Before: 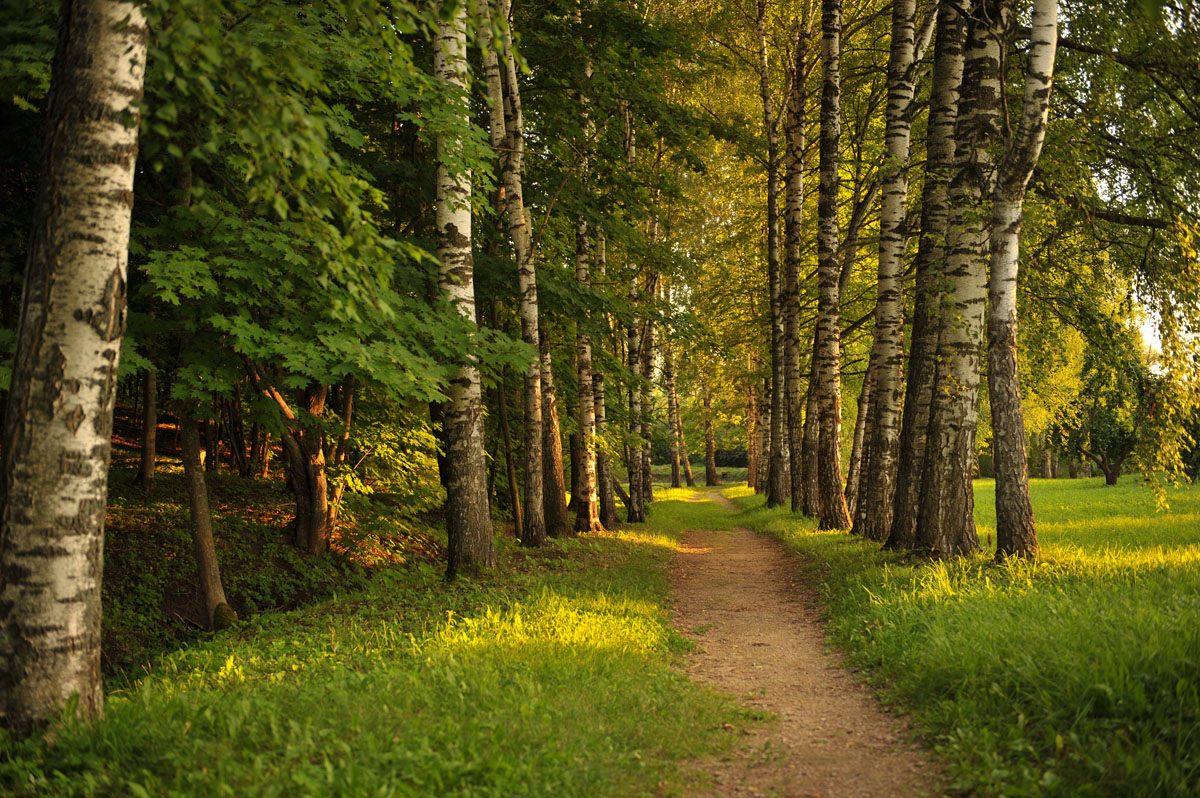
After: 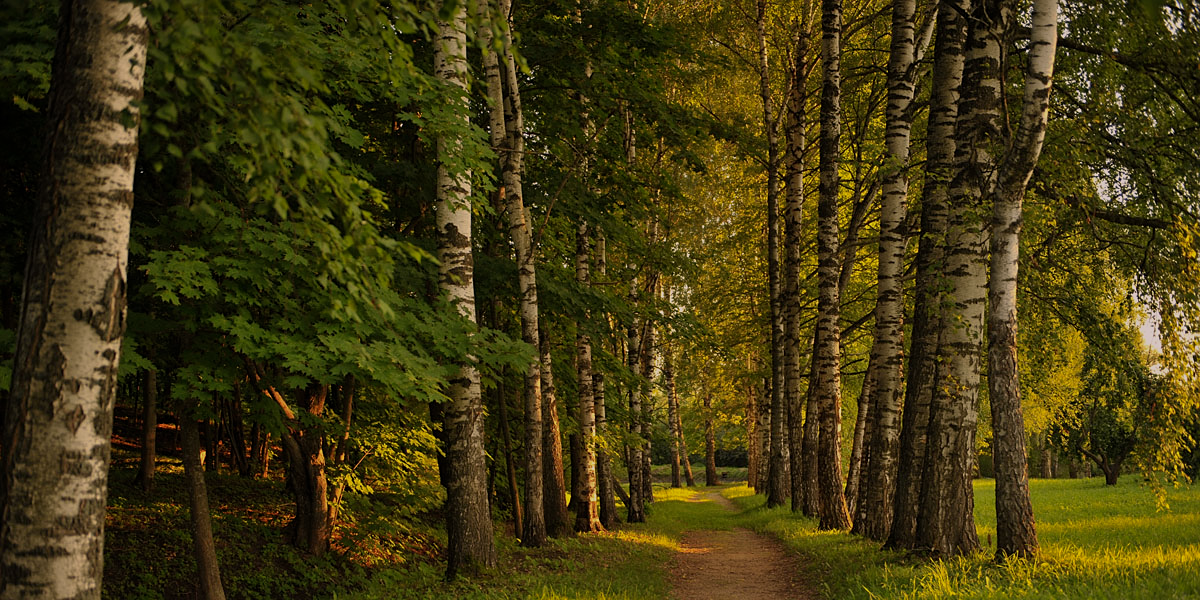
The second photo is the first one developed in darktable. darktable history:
crop: bottom 24.75%
exposure: black level correction 0, exposure -0.798 EV, compensate highlight preservation false
color correction: highlights a* 6.91, highlights b* 4.31
sharpen: radius 1.253, amount 0.29, threshold 0.019
